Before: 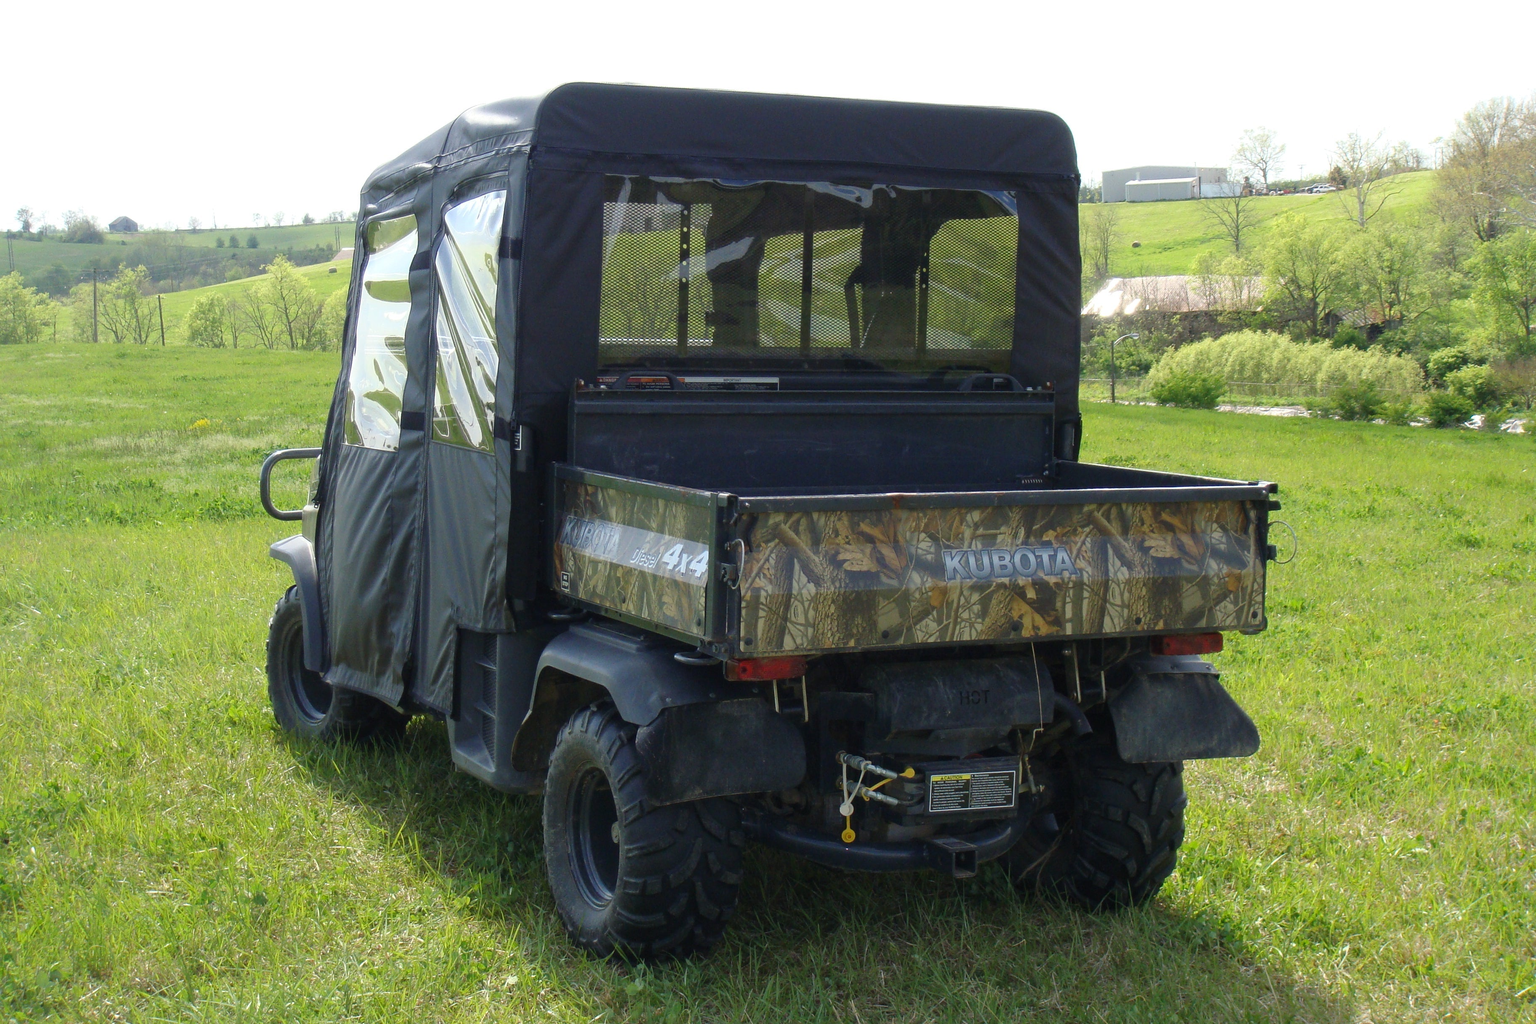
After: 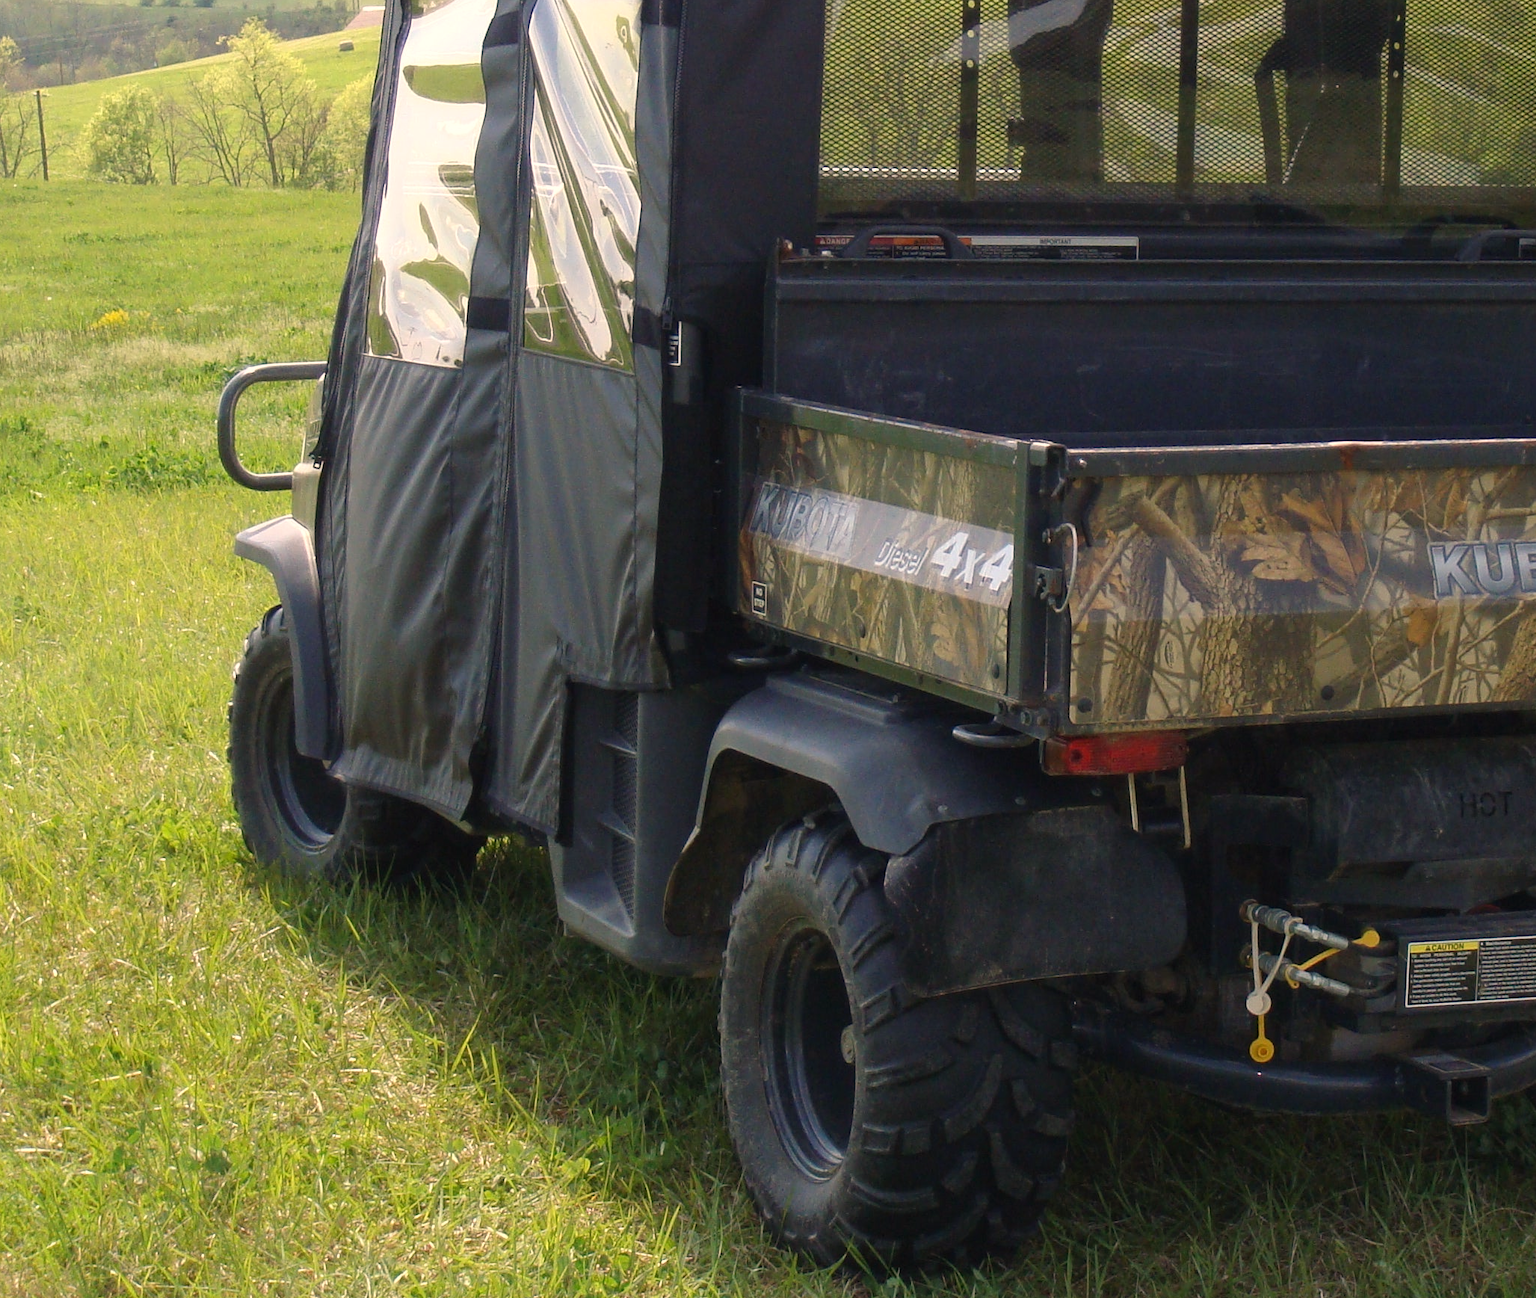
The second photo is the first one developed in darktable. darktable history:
white balance: red 1.127, blue 0.943
crop: left 8.966%, top 23.852%, right 34.699%, bottom 4.703%
